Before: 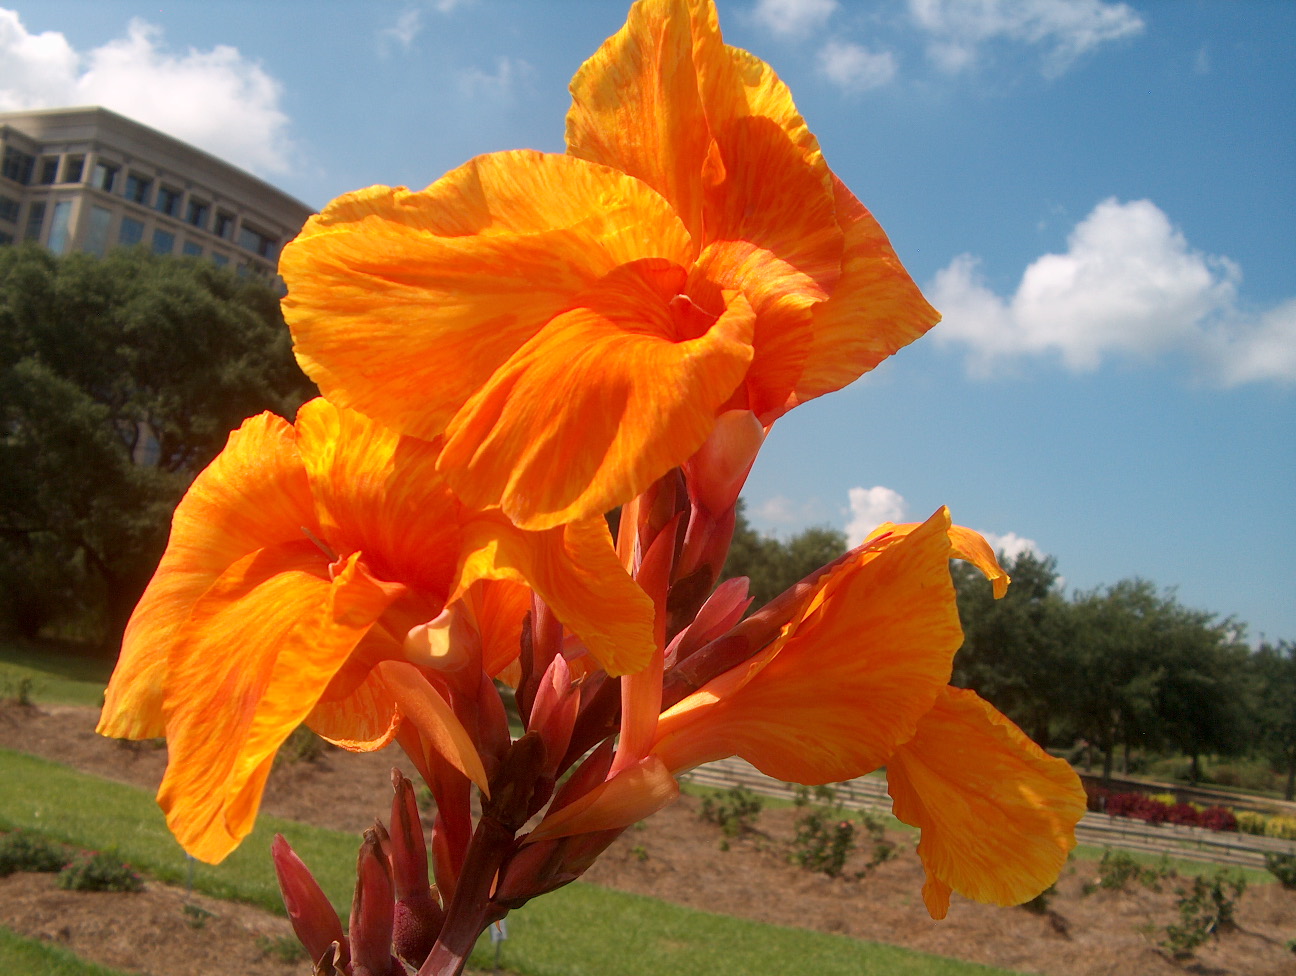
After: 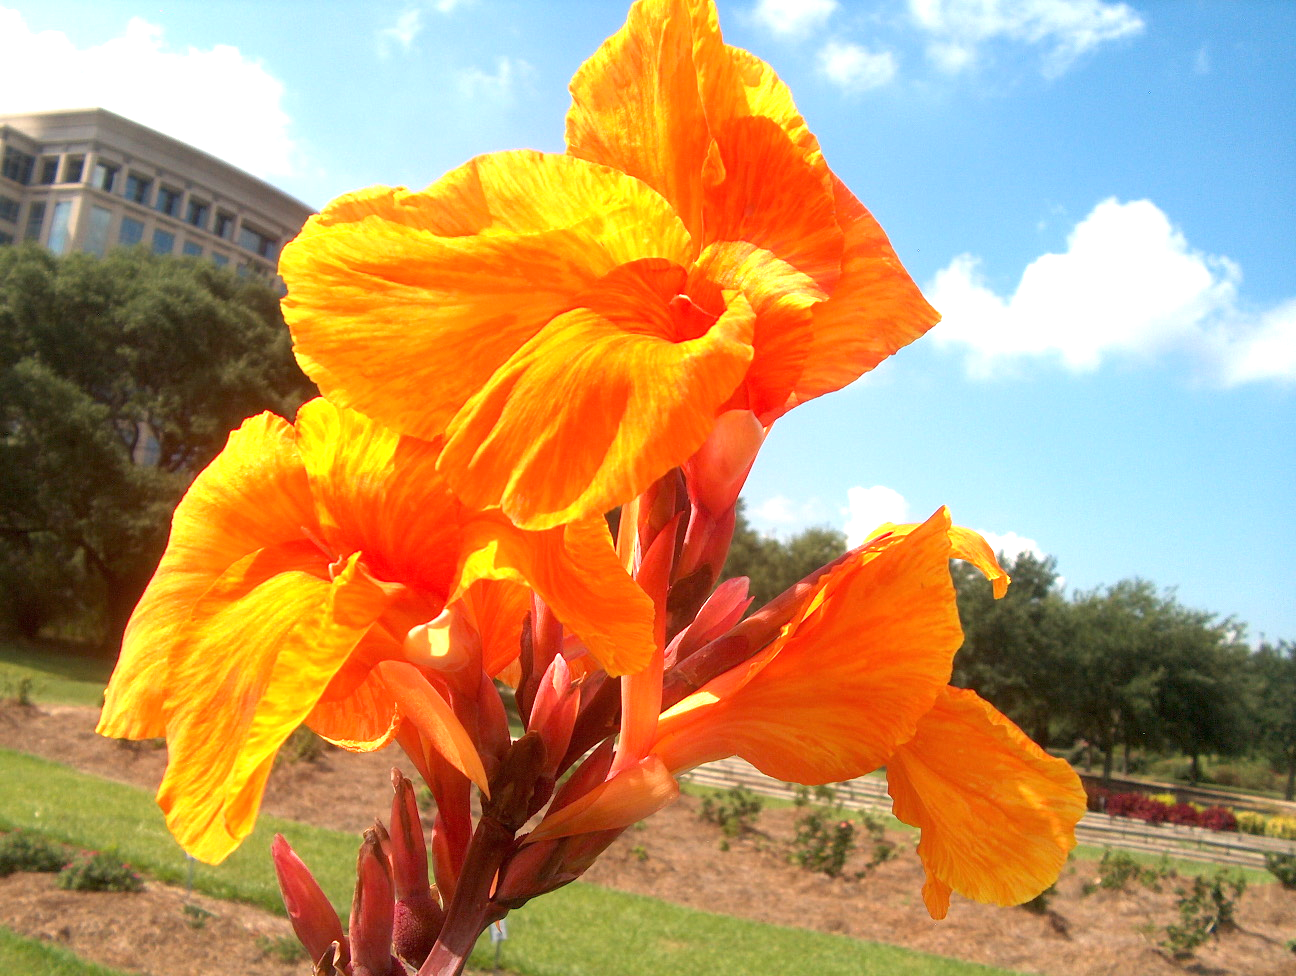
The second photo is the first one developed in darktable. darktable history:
exposure: black level correction 0, exposure 1.1 EV, compensate exposure bias true, compensate highlight preservation false
color balance: on, module defaults
